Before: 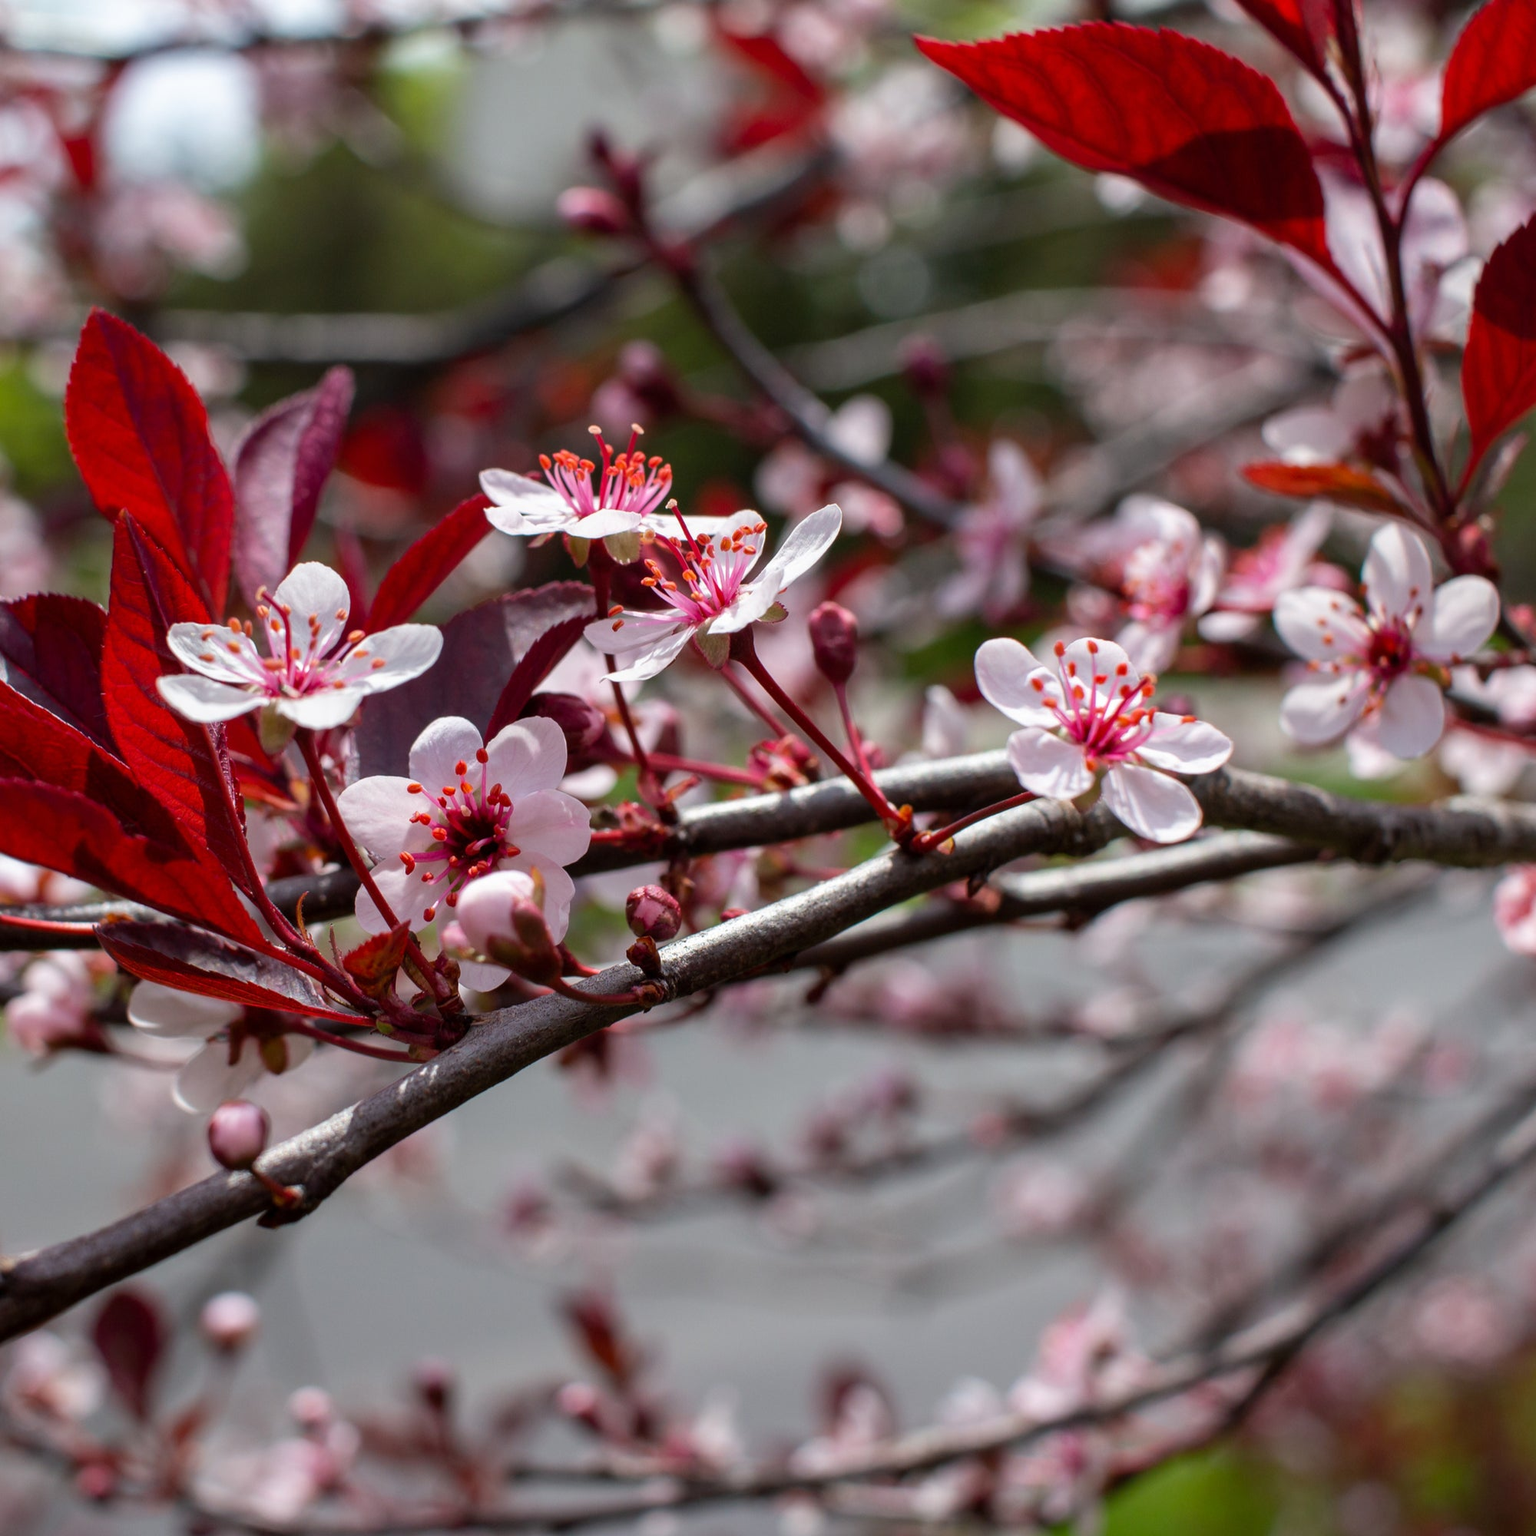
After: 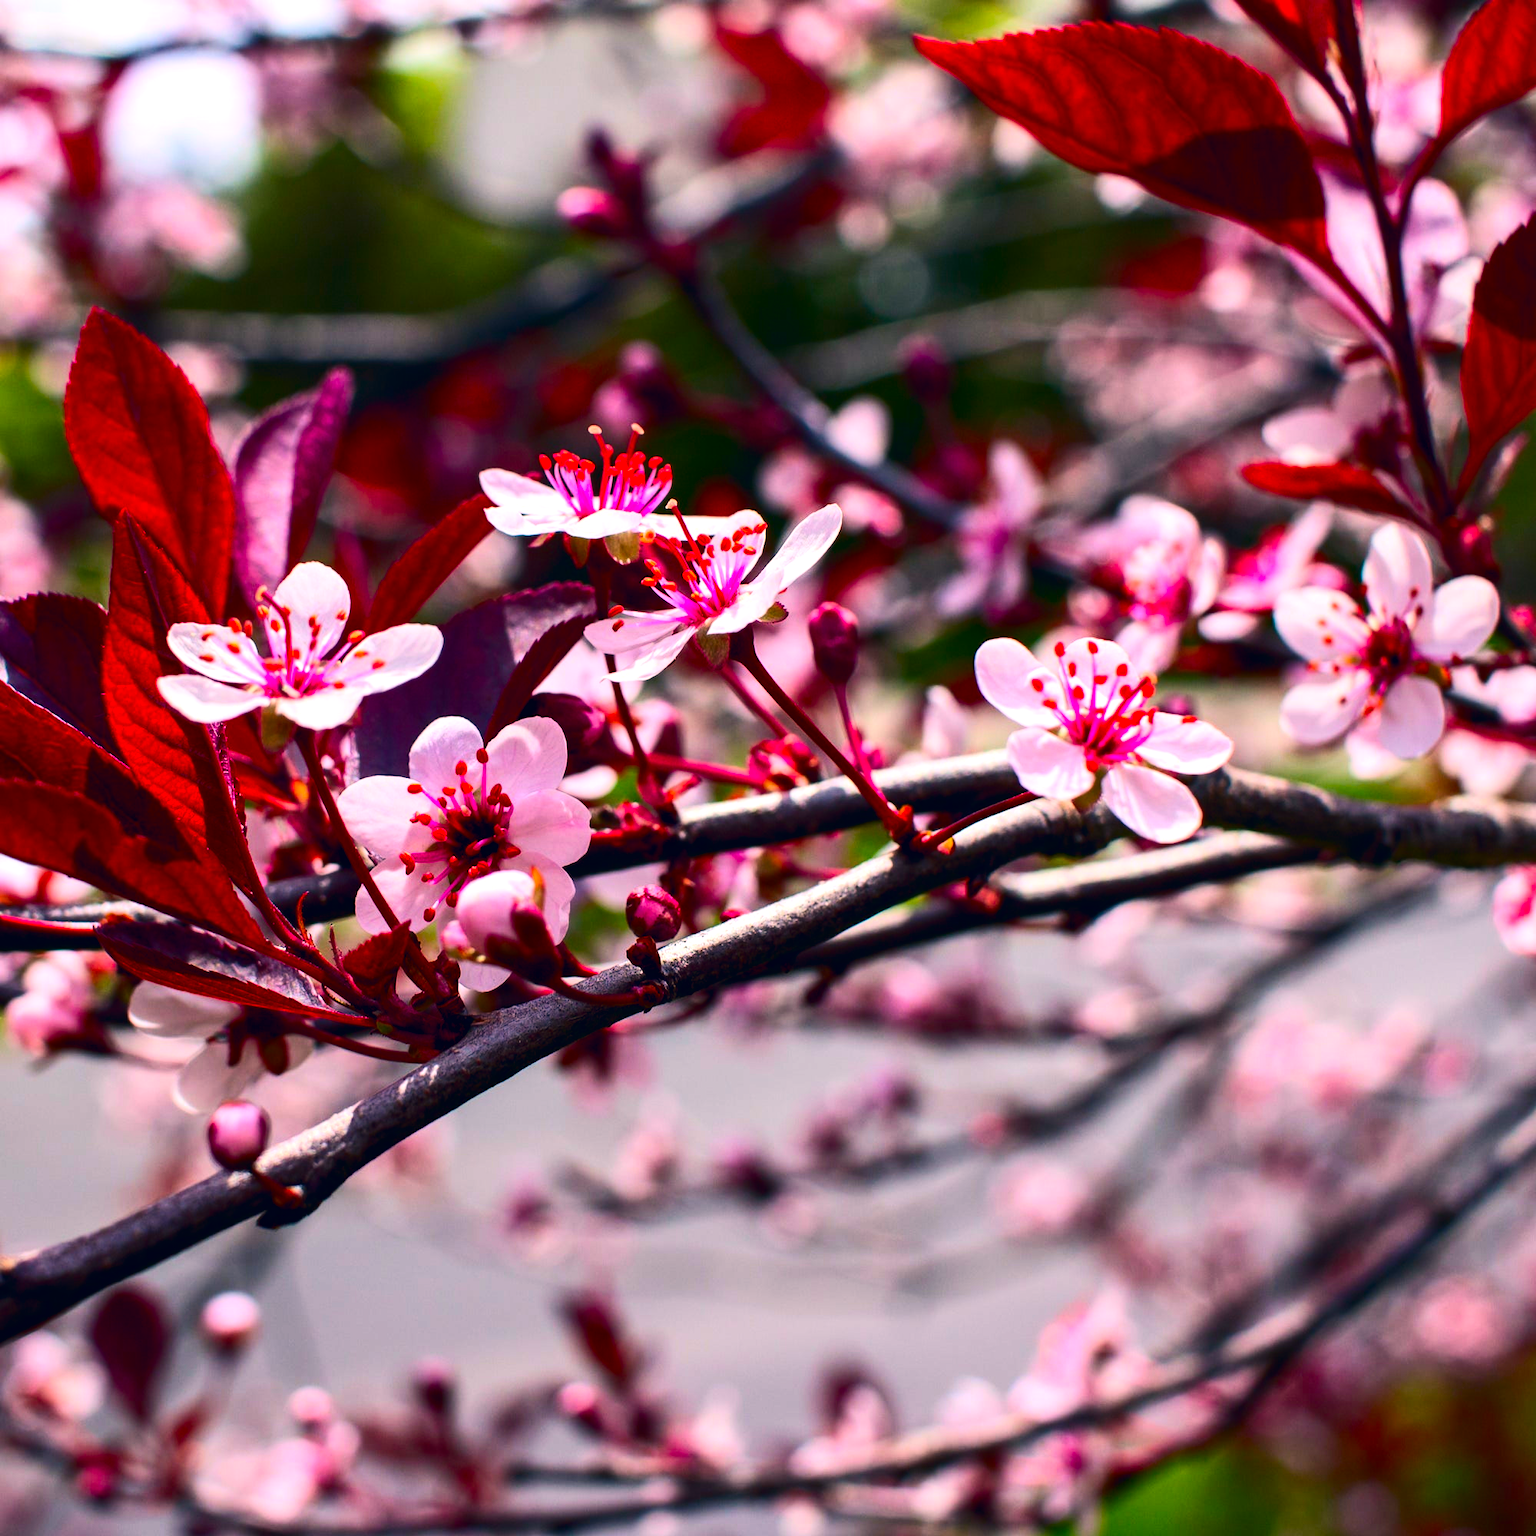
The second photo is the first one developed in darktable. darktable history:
contrast brightness saturation: contrast 0.26, brightness 0.02, saturation 0.87
color correction: highlights a* 14.46, highlights b* 5.85, shadows a* -5.53, shadows b* -15.24, saturation 0.85
color balance rgb: perceptual saturation grading › global saturation 20%, global vibrance 20%
tone equalizer: -8 EV -0.417 EV, -7 EV -0.389 EV, -6 EV -0.333 EV, -5 EV -0.222 EV, -3 EV 0.222 EV, -2 EV 0.333 EV, -1 EV 0.389 EV, +0 EV 0.417 EV, edges refinement/feathering 500, mask exposure compensation -1.57 EV, preserve details no
